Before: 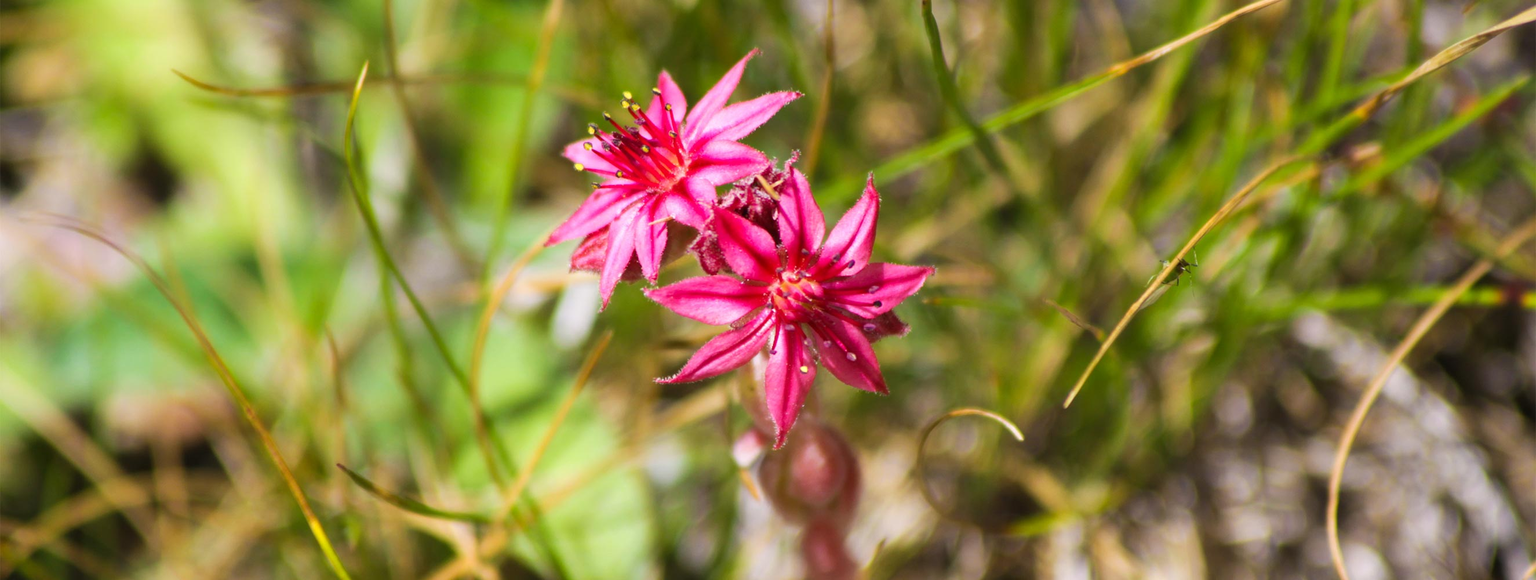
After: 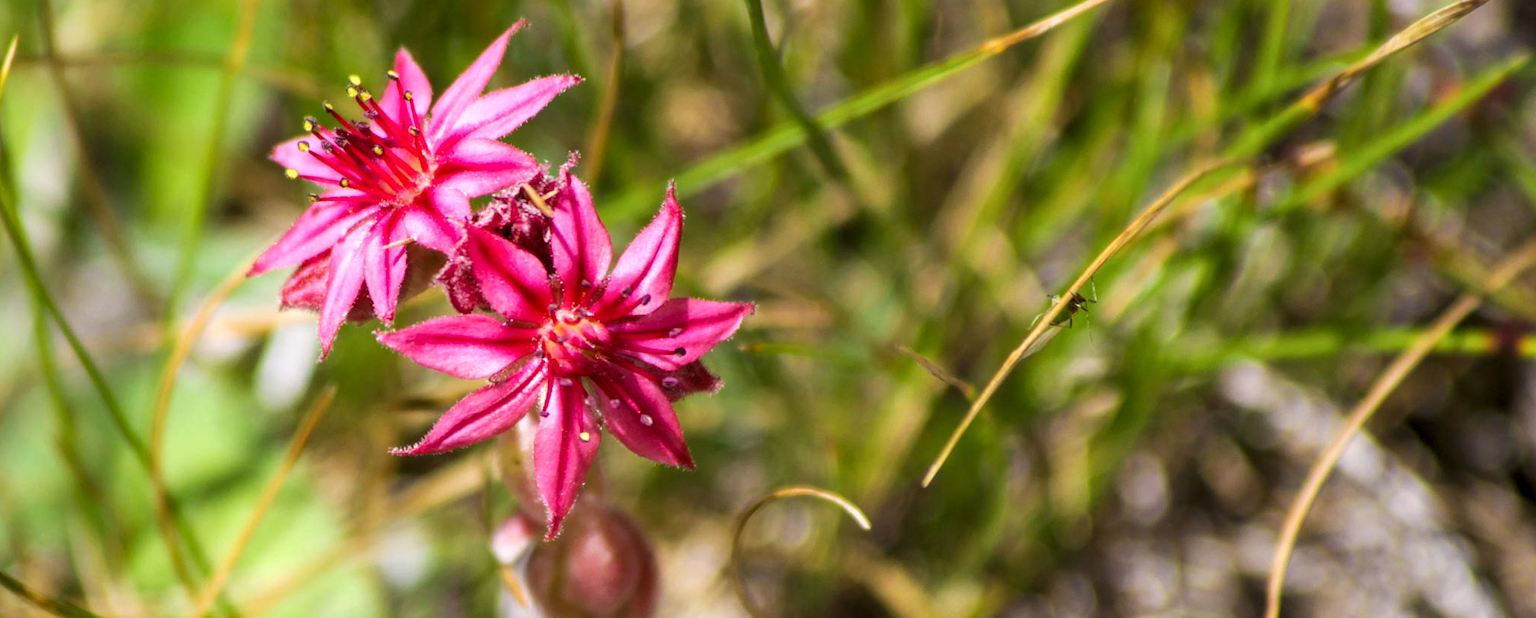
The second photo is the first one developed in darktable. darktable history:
crop: left 23.095%, top 5.827%, bottom 11.854%
local contrast: detail 130%
